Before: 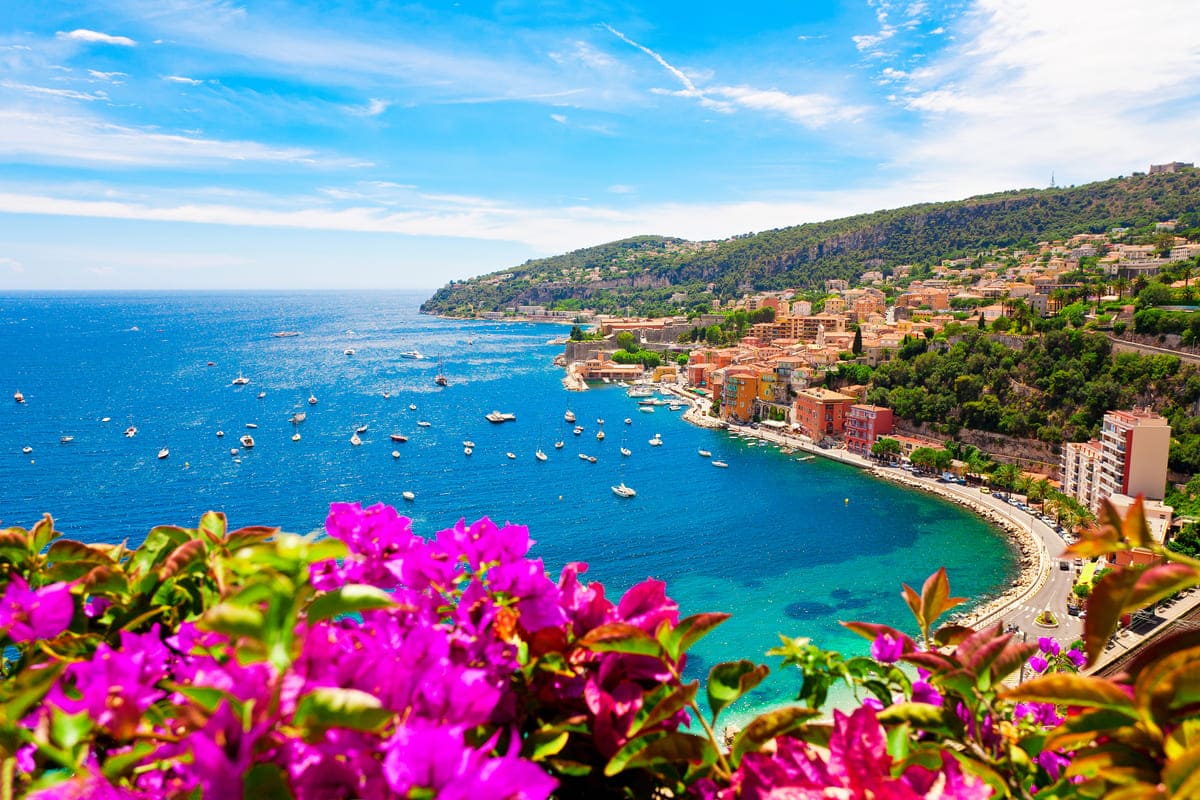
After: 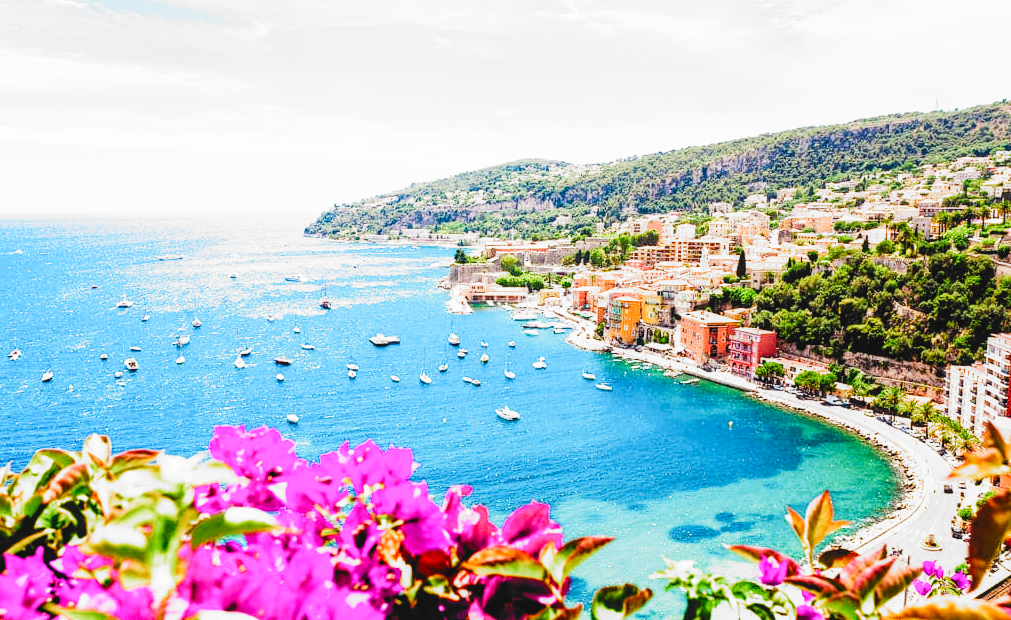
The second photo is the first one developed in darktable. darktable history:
crop and rotate: left 9.678%, top 9.639%, right 6.036%, bottom 12.852%
exposure: exposure 0.993 EV, compensate exposure bias true, compensate highlight preservation false
contrast brightness saturation: contrast 0.237, brightness 0.089
filmic rgb: black relative exposure -5.04 EV, white relative exposure 3.97 EV, hardness 2.89, contrast 1.301, highlights saturation mix -28.94%, add noise in highlights 0.001, preserve chrominance no, color science v3 (2019), use custom middle-gray values true, iterations of high-quality reconstruction 0, contrast in highlights soft
local contrast: detail 109%
